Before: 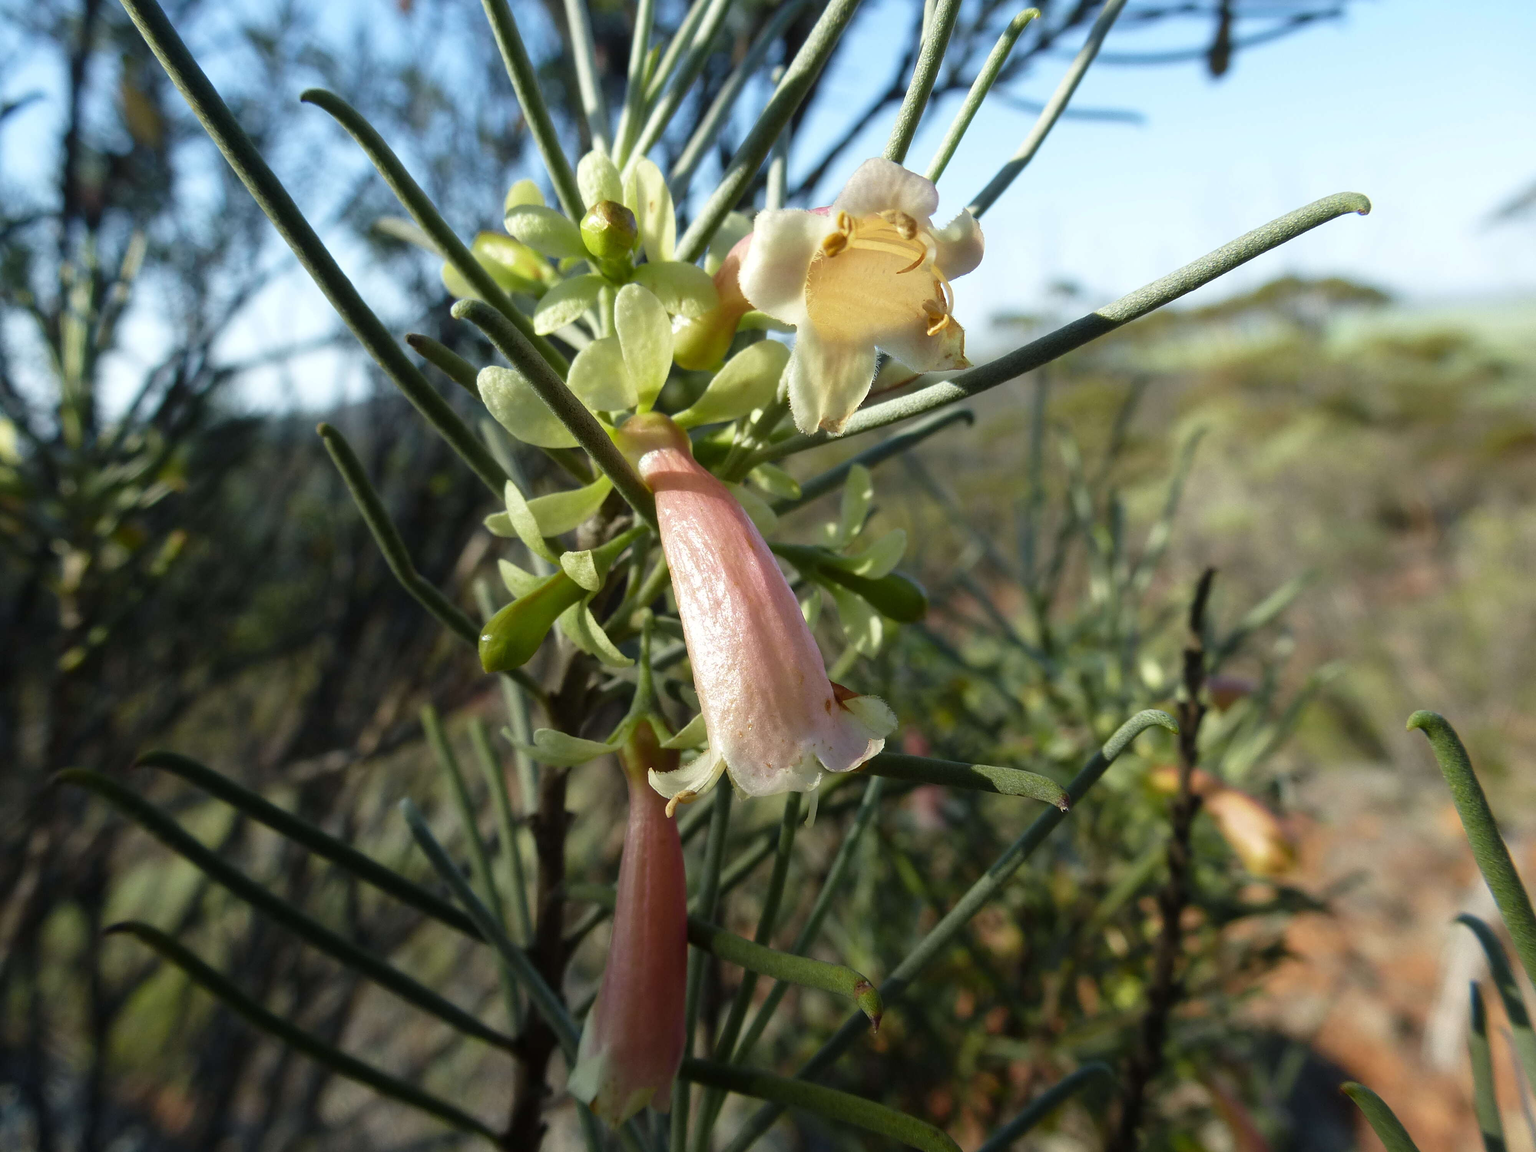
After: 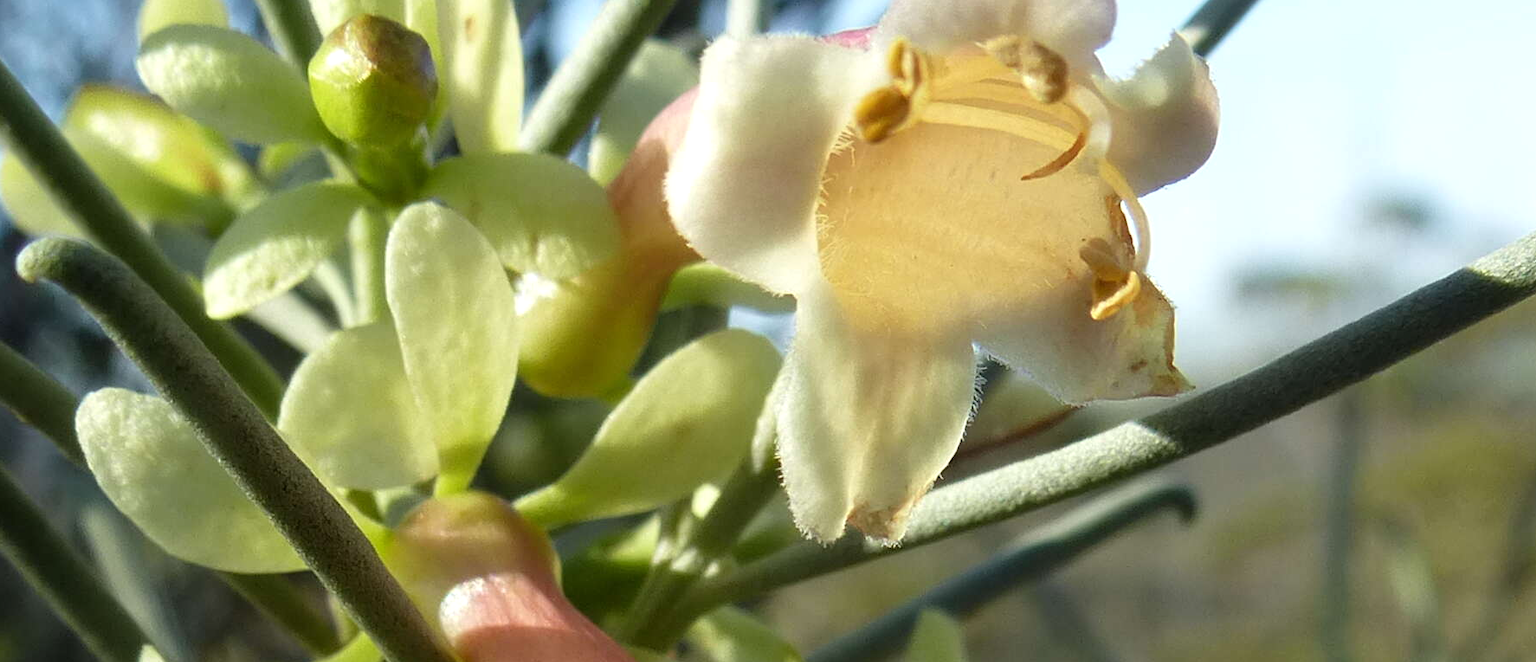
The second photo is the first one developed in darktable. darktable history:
crop: left 28.89%, top 16.865%, right 26.736%, bottom 57.63%
exposure: exposure 0.126 EV, compensate exposure bias true, compensate highlight preservation false
